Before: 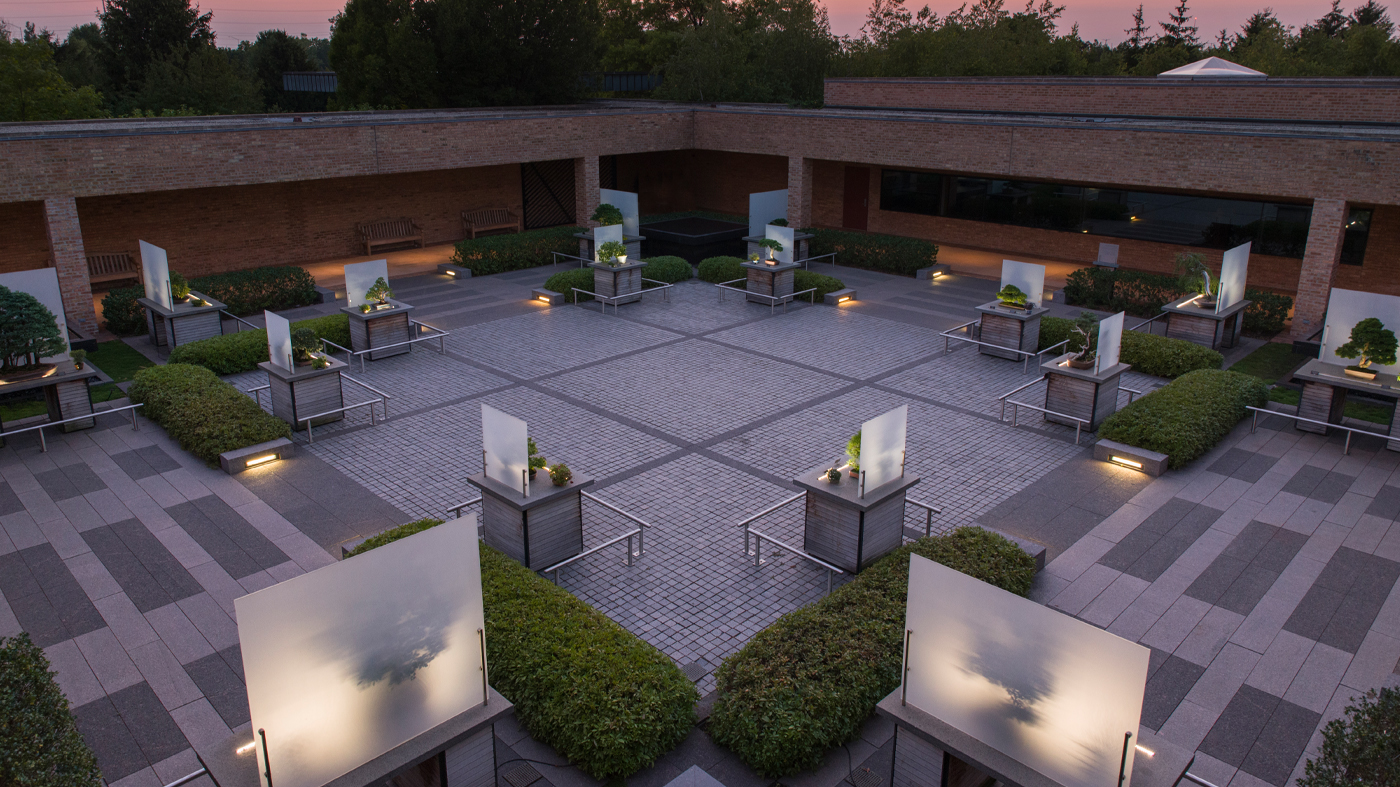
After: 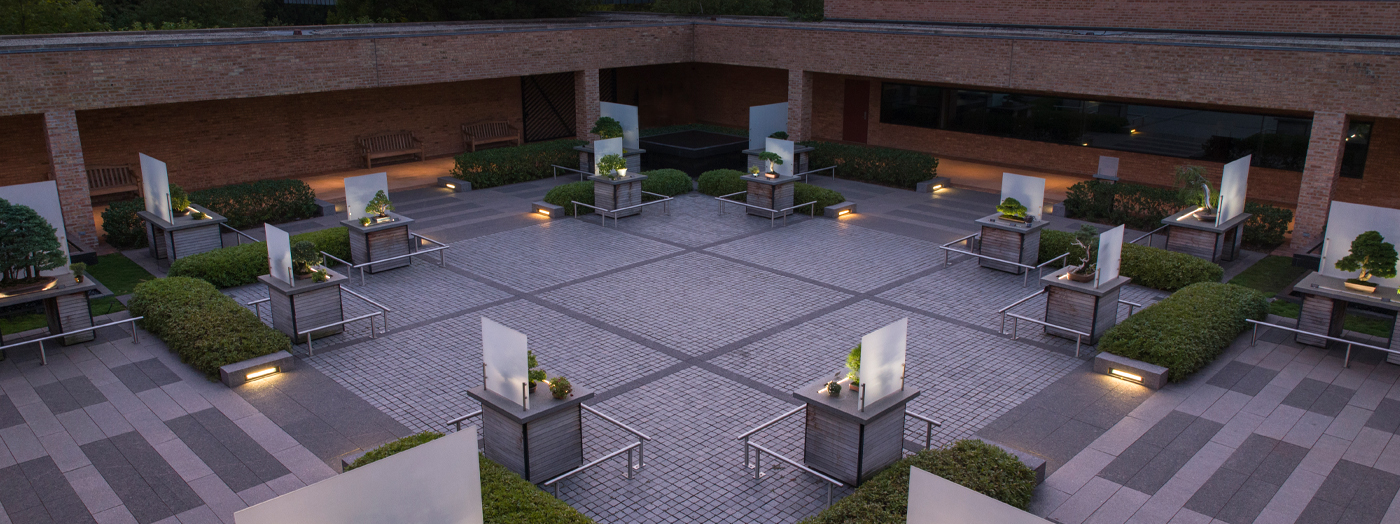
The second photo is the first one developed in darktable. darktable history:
exposure: exposure 0.15 EV, compensate highlight preservation false
crop: top 11.166%, bottom 22.168%
